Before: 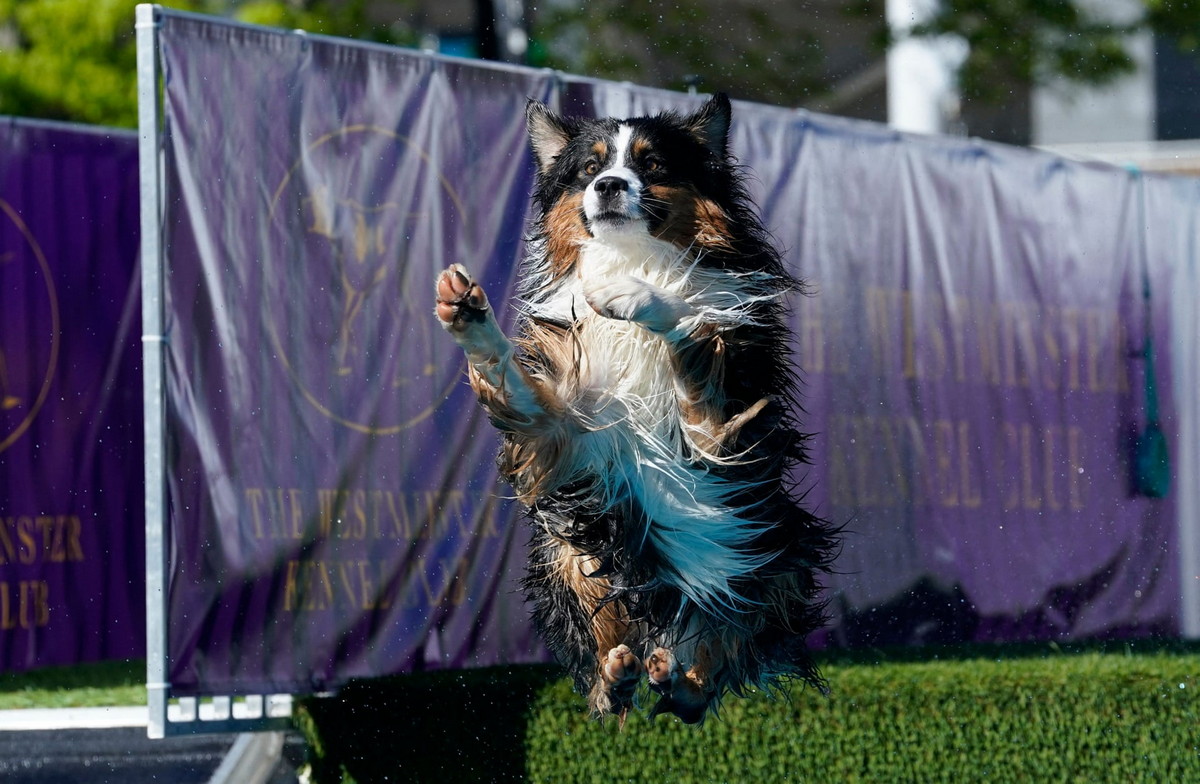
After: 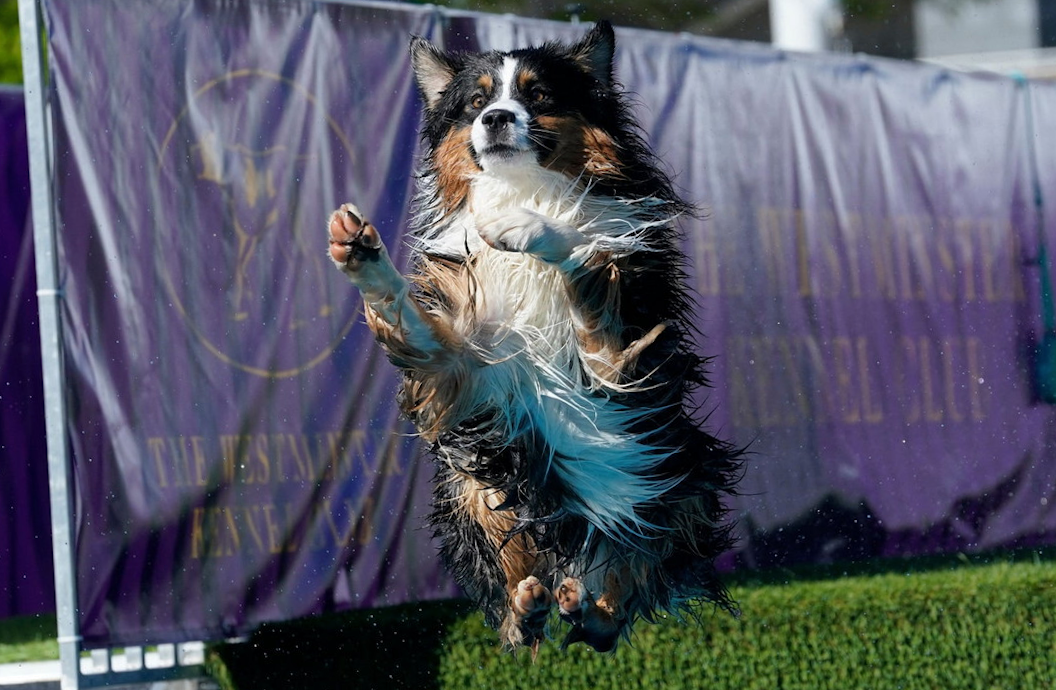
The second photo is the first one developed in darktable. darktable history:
shadows and highlights: shadows 24.92, highlights -26.4
crop and rotate: angle 2.7°, left 5.734%, top 5.703%
